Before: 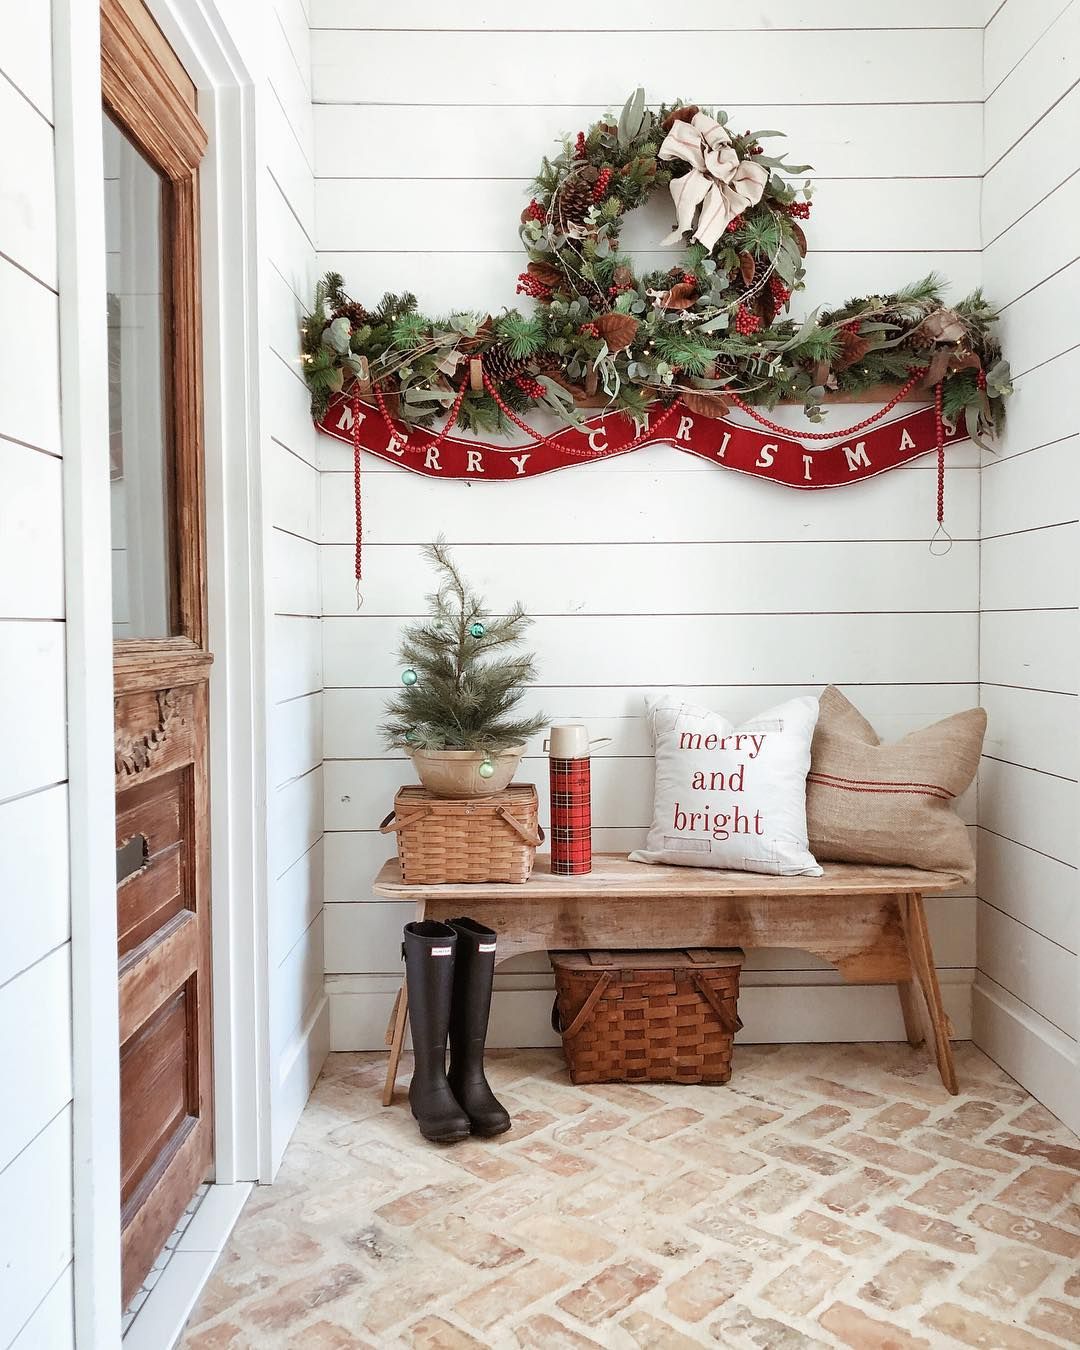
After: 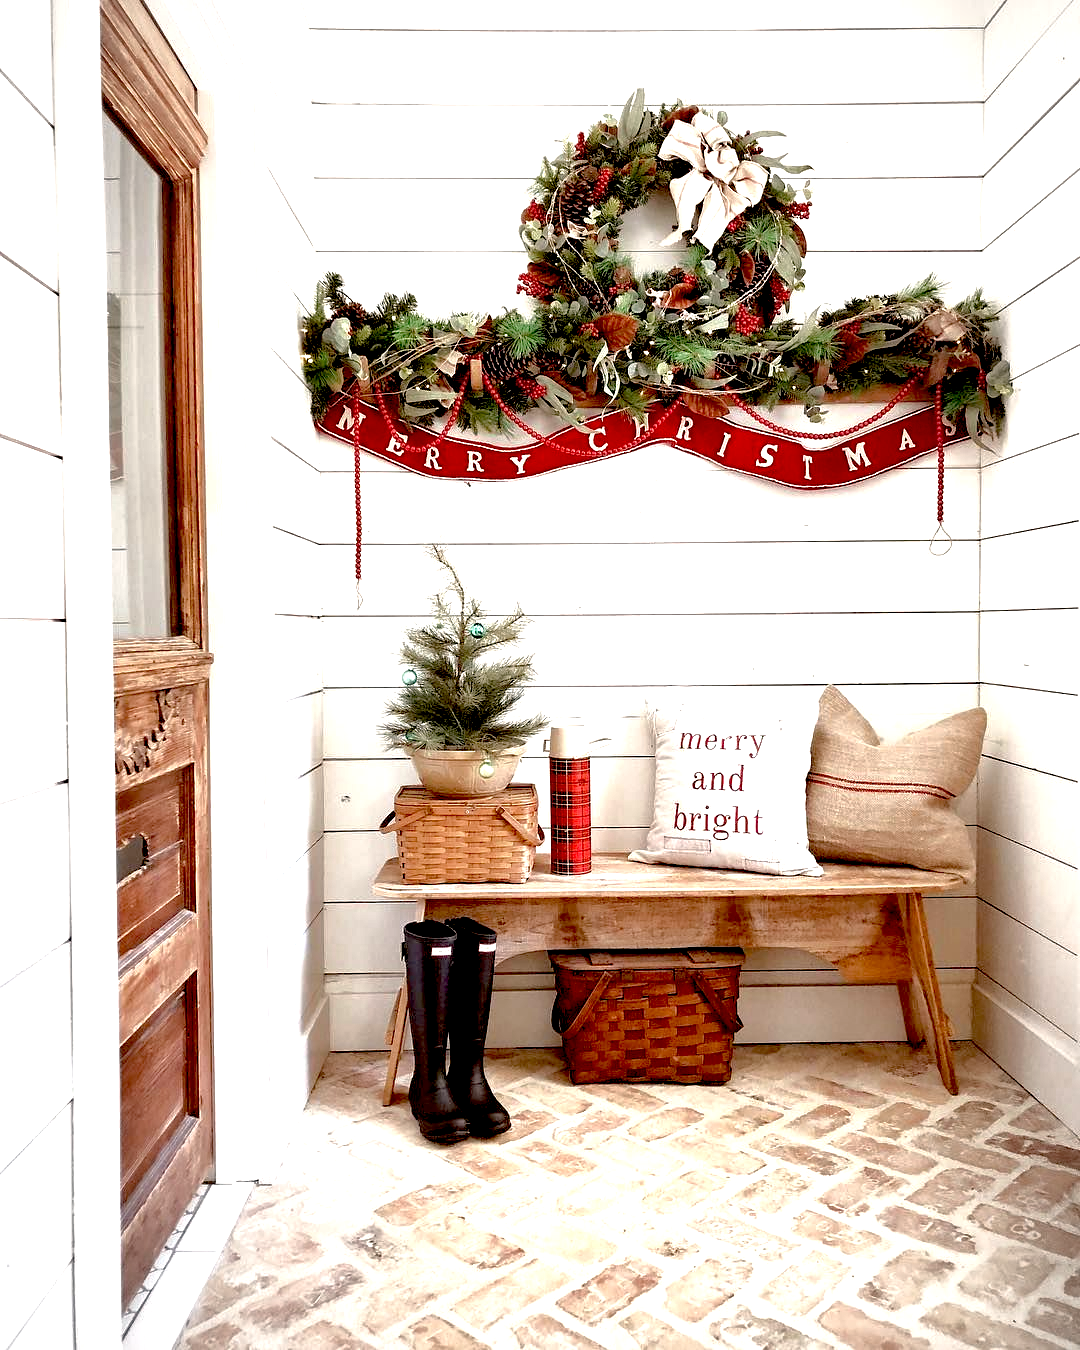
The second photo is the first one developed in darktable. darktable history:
exposure: black level correction 0.035, exposure 0.9 EV, compensate highlight preservation false
tone curve: curves: ch0 [(0, 0) (0.568, 0.517) (0.8, 0.717) (1, 1)]
vignetting: on, module defaults
color correction: highlights a* 3.84, highlights b* 5.07
